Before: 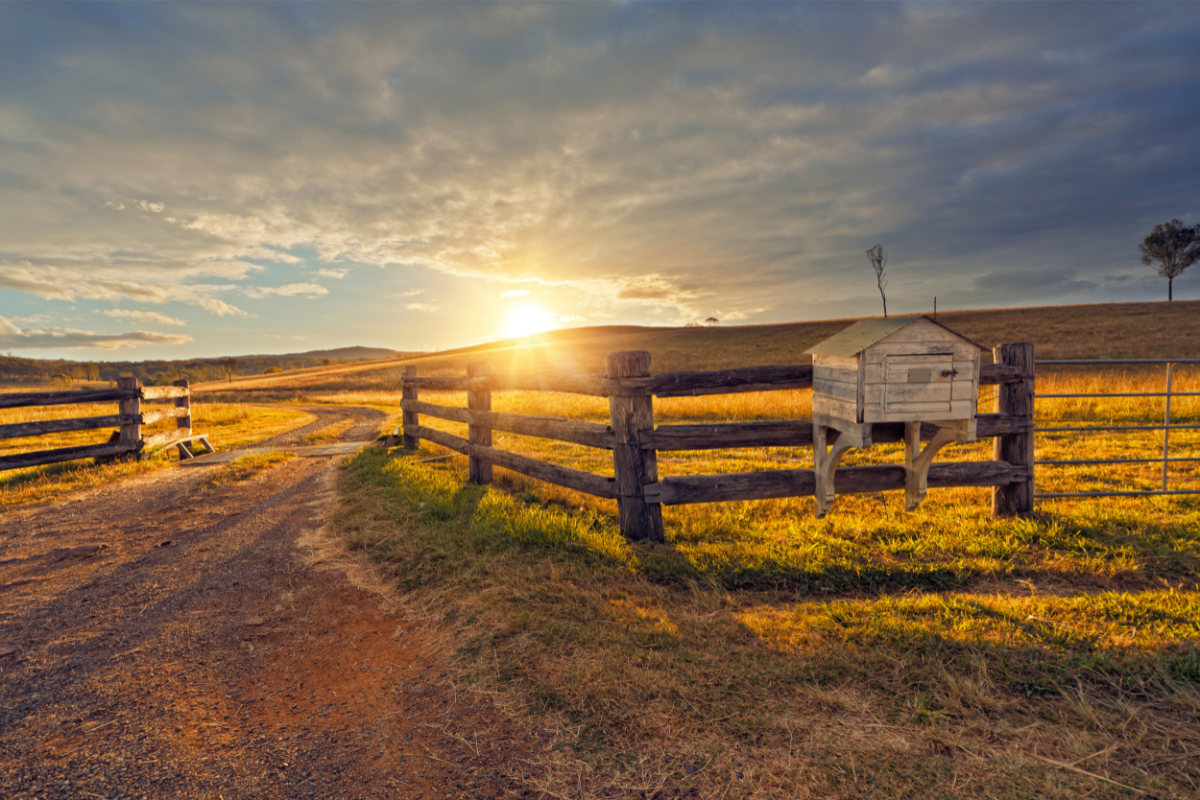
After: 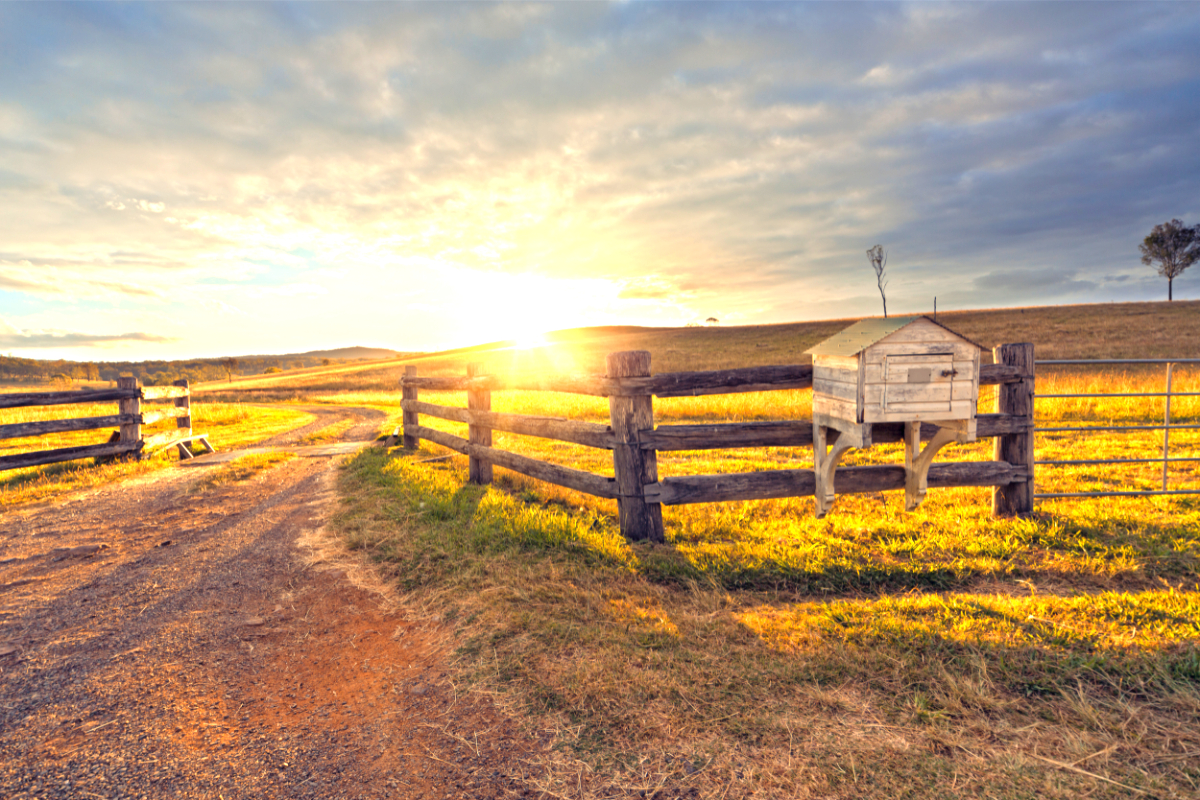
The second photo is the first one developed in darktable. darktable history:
exposure: exposure 1.234 EV, compensate exposure bias true, compensate highlight preservation false
